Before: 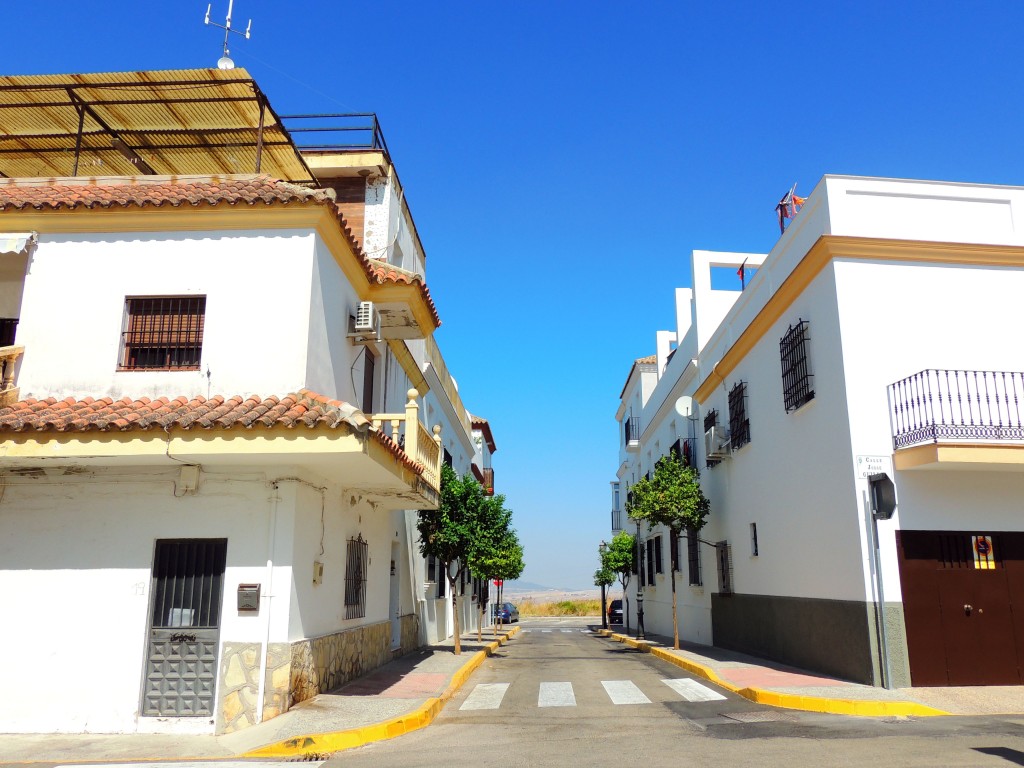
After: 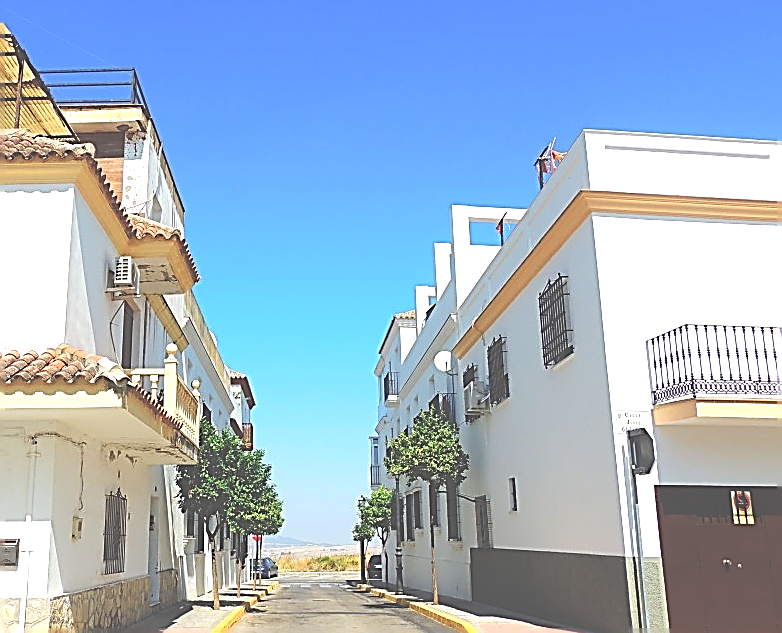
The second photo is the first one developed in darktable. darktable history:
crop: left 23.536%, top 5.893%, bottom 11.557%
sharpen: amount 1.988
exposure: black level correction -0.071, exposure 0.502 EV, compensate exposure bias true, compensate highlight preservation false
